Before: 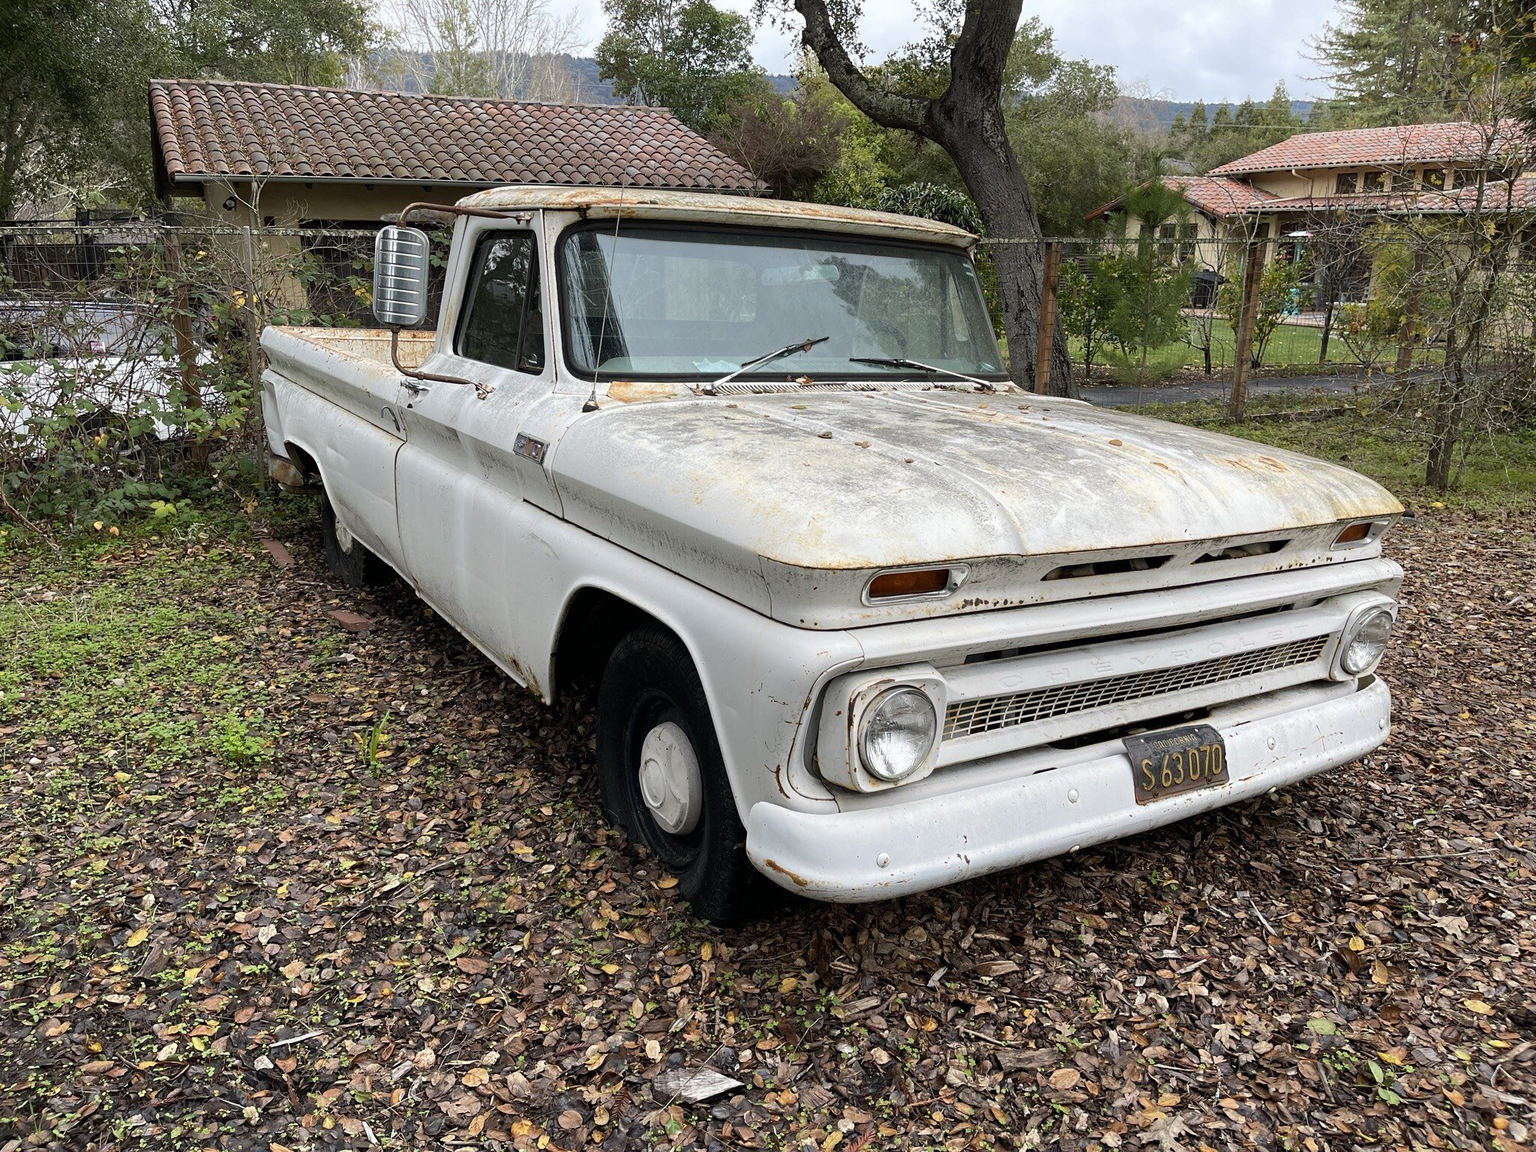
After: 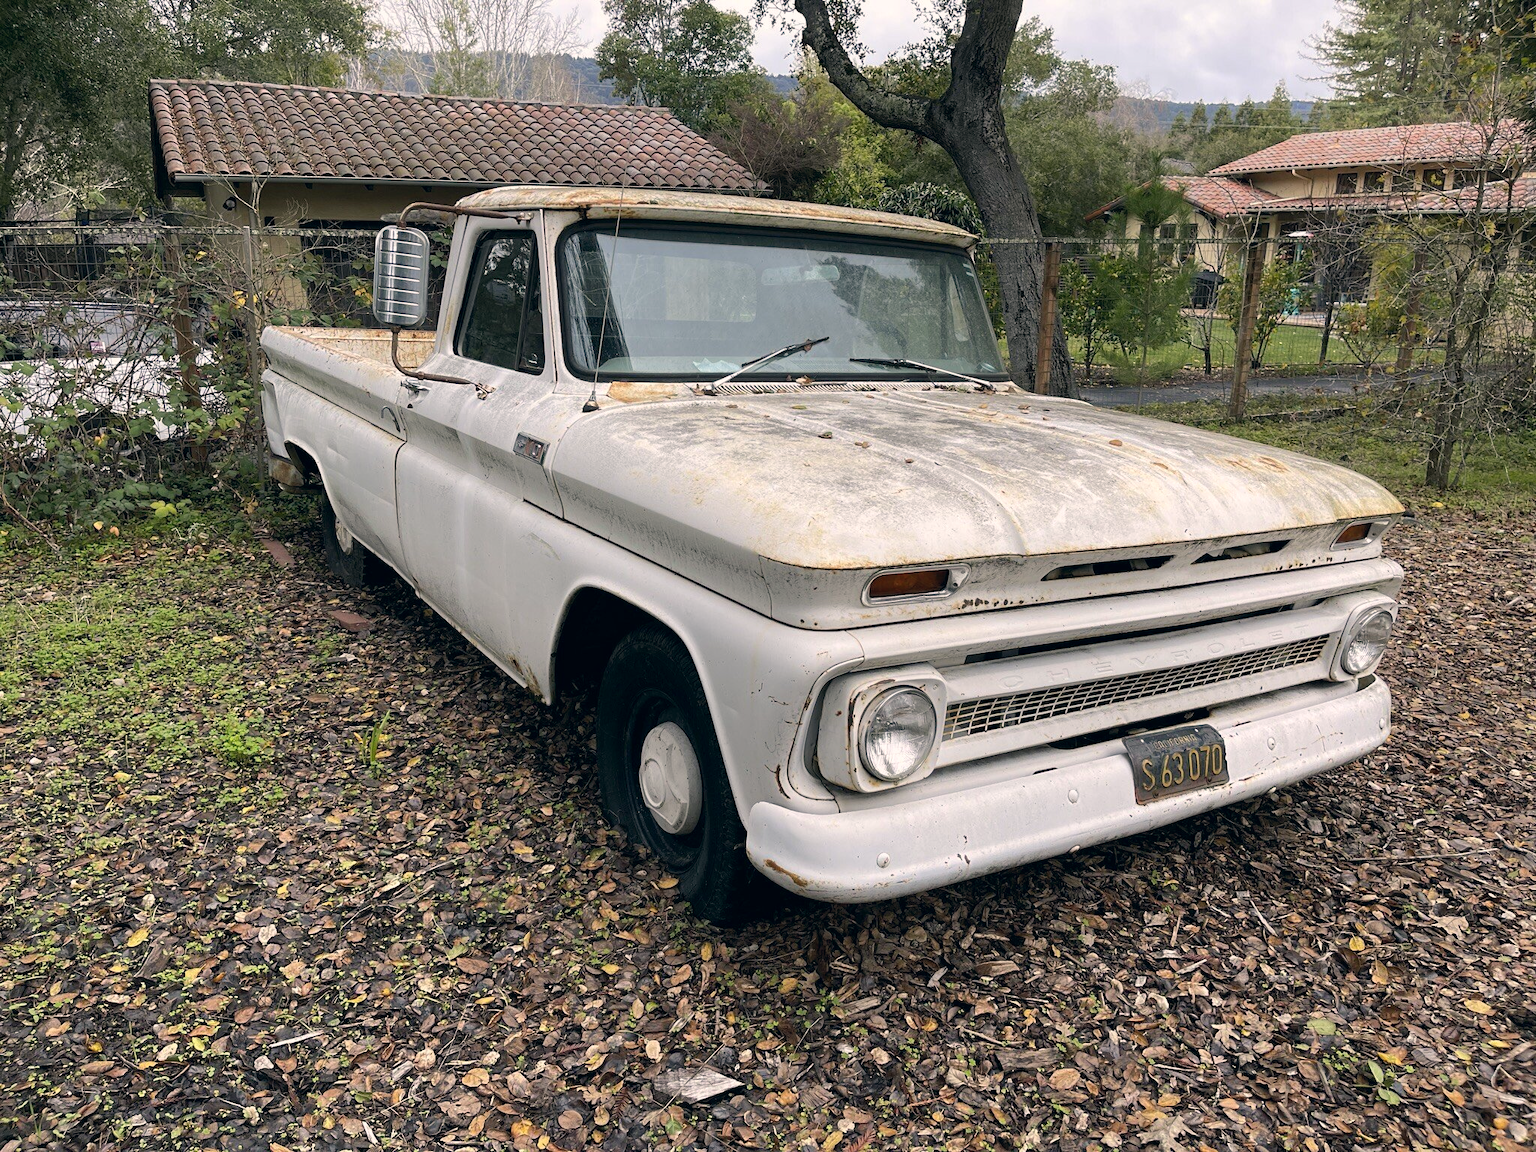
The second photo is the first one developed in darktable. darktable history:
shadows and highlights: radius 125.46, shadows 21.19, highlights -21.19, low approximation 0.01
color correction: highlights a* 5.38, highlights b* 5.3, shadows a* -4.26, shadows b* -5.11
